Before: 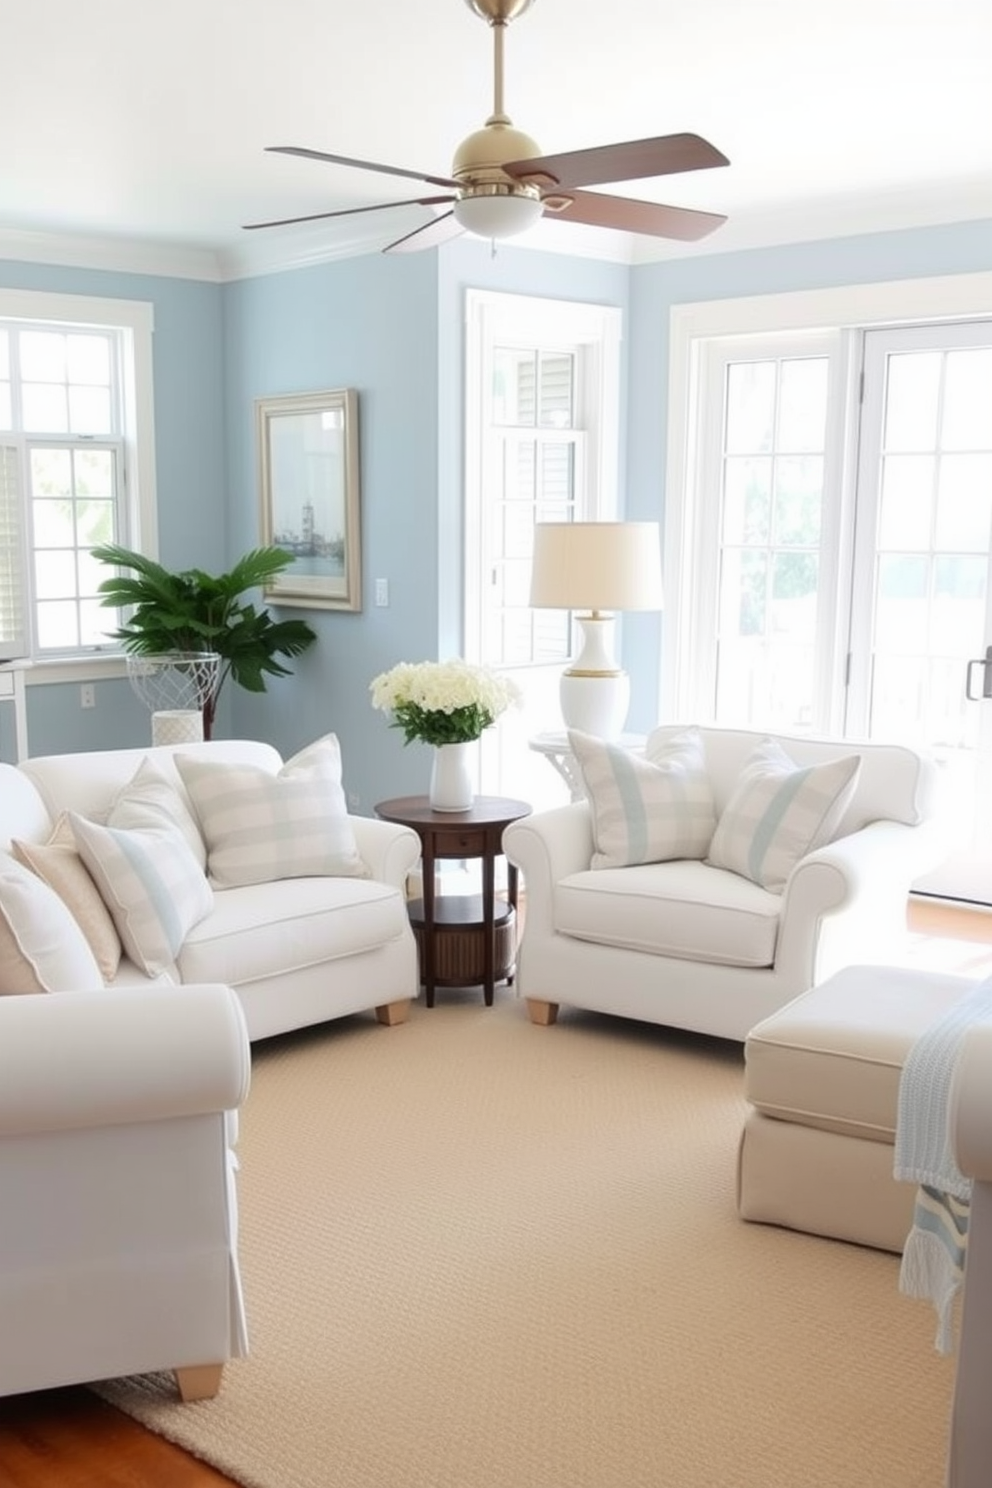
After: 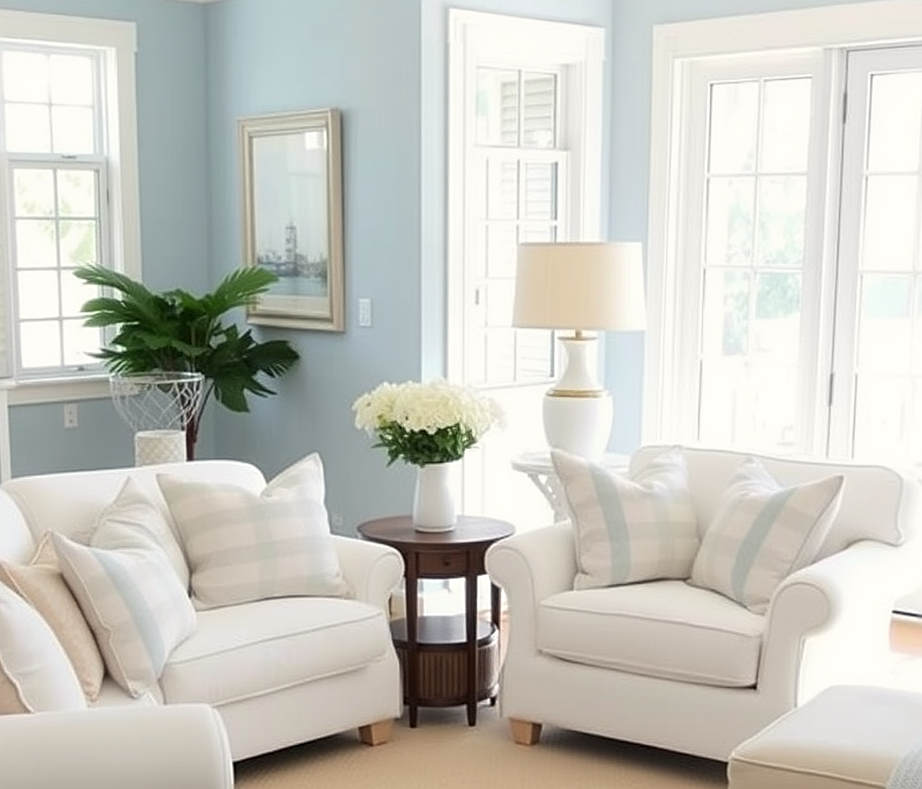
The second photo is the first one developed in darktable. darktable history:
crop: left 1.766%, top 18.82%, right 5.285%, bottom 28.137%
color correction: highlights b* 3.04
sharpen: on, module defaults
